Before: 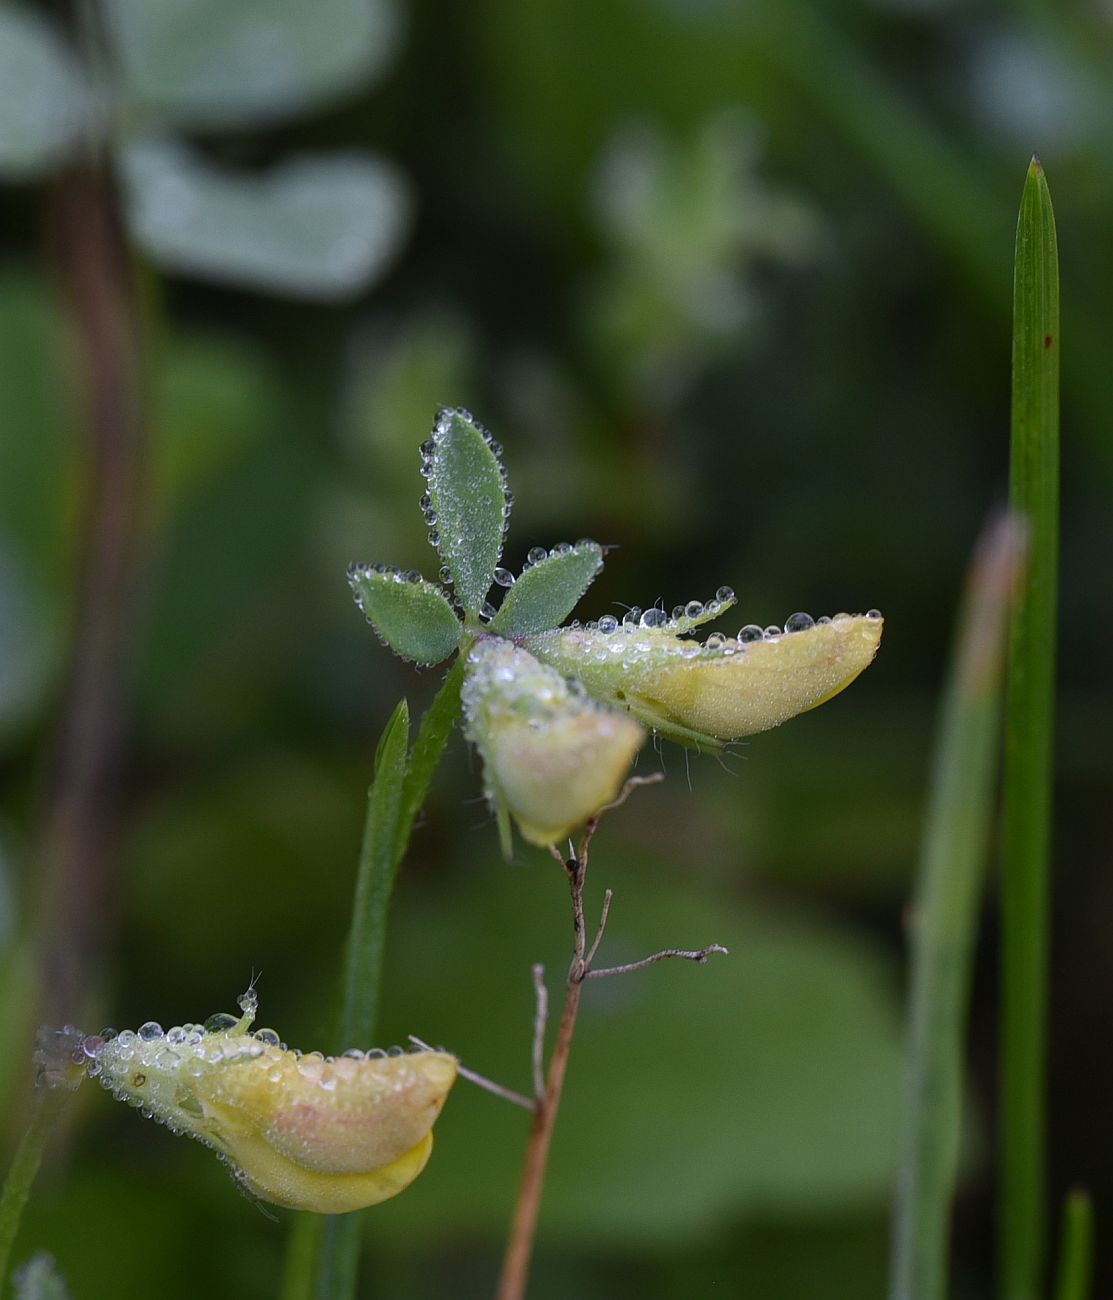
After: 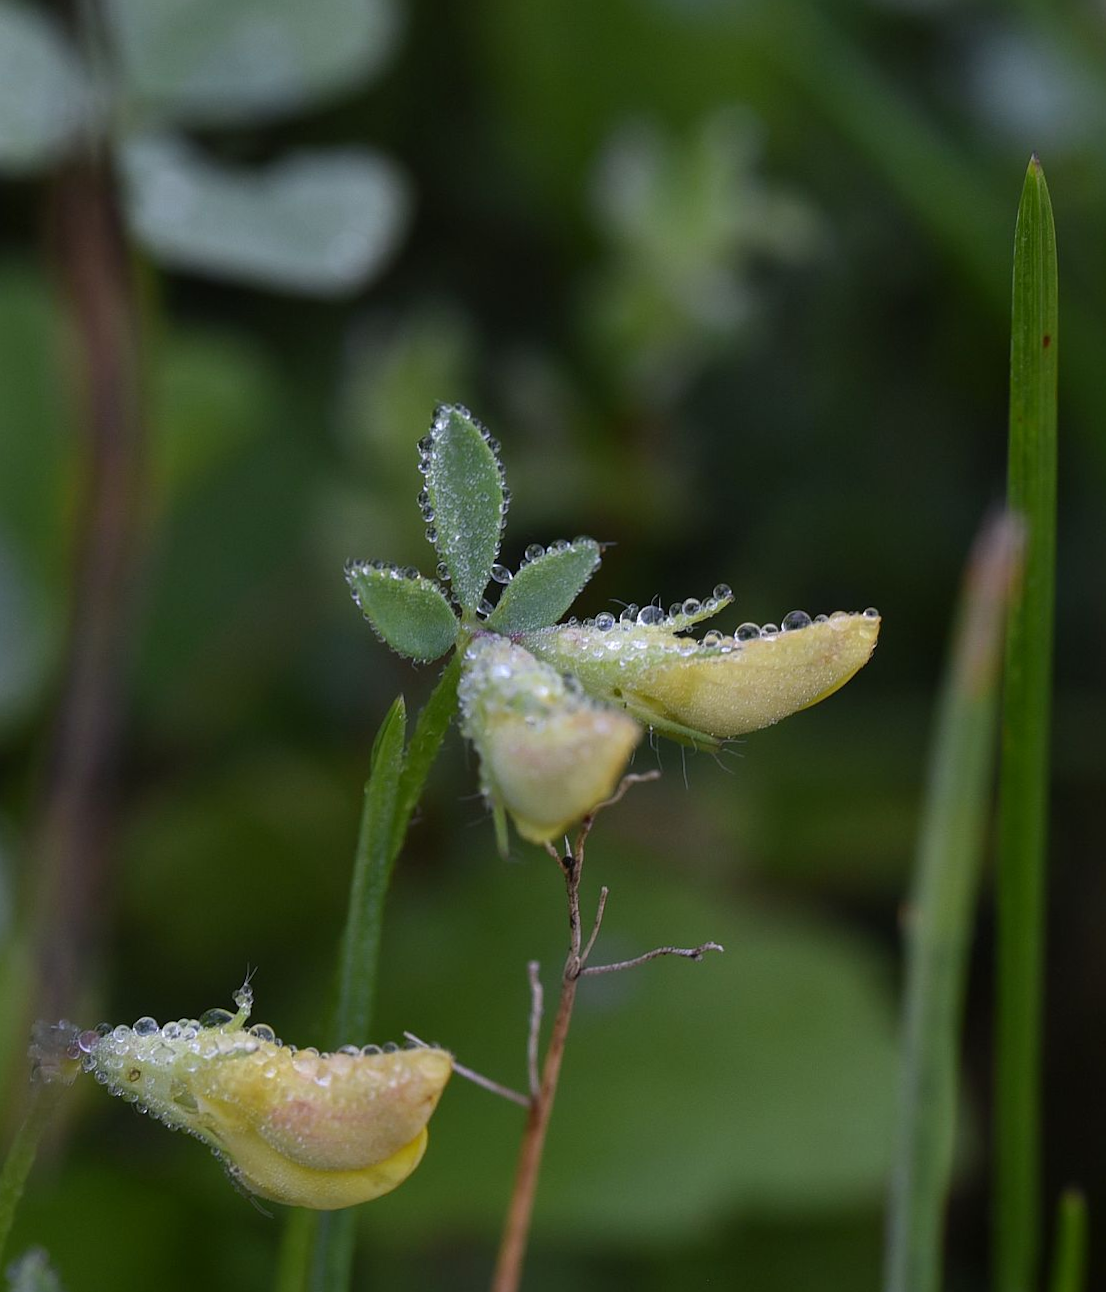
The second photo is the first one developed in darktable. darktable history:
crop and rotate: angle -0.268°
